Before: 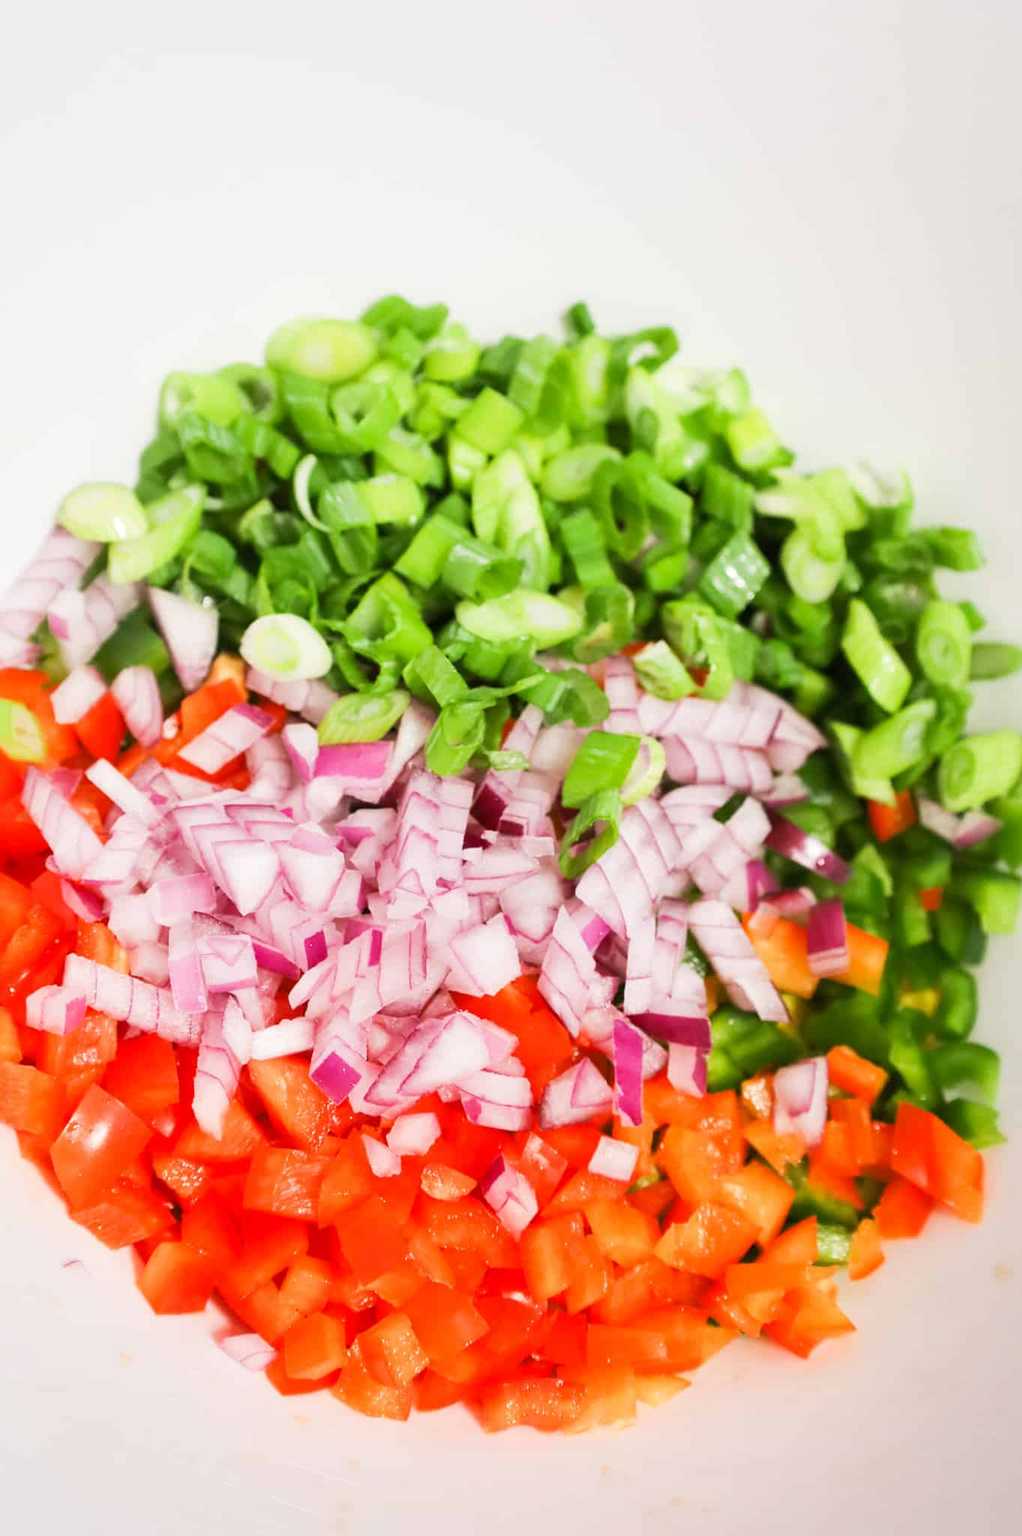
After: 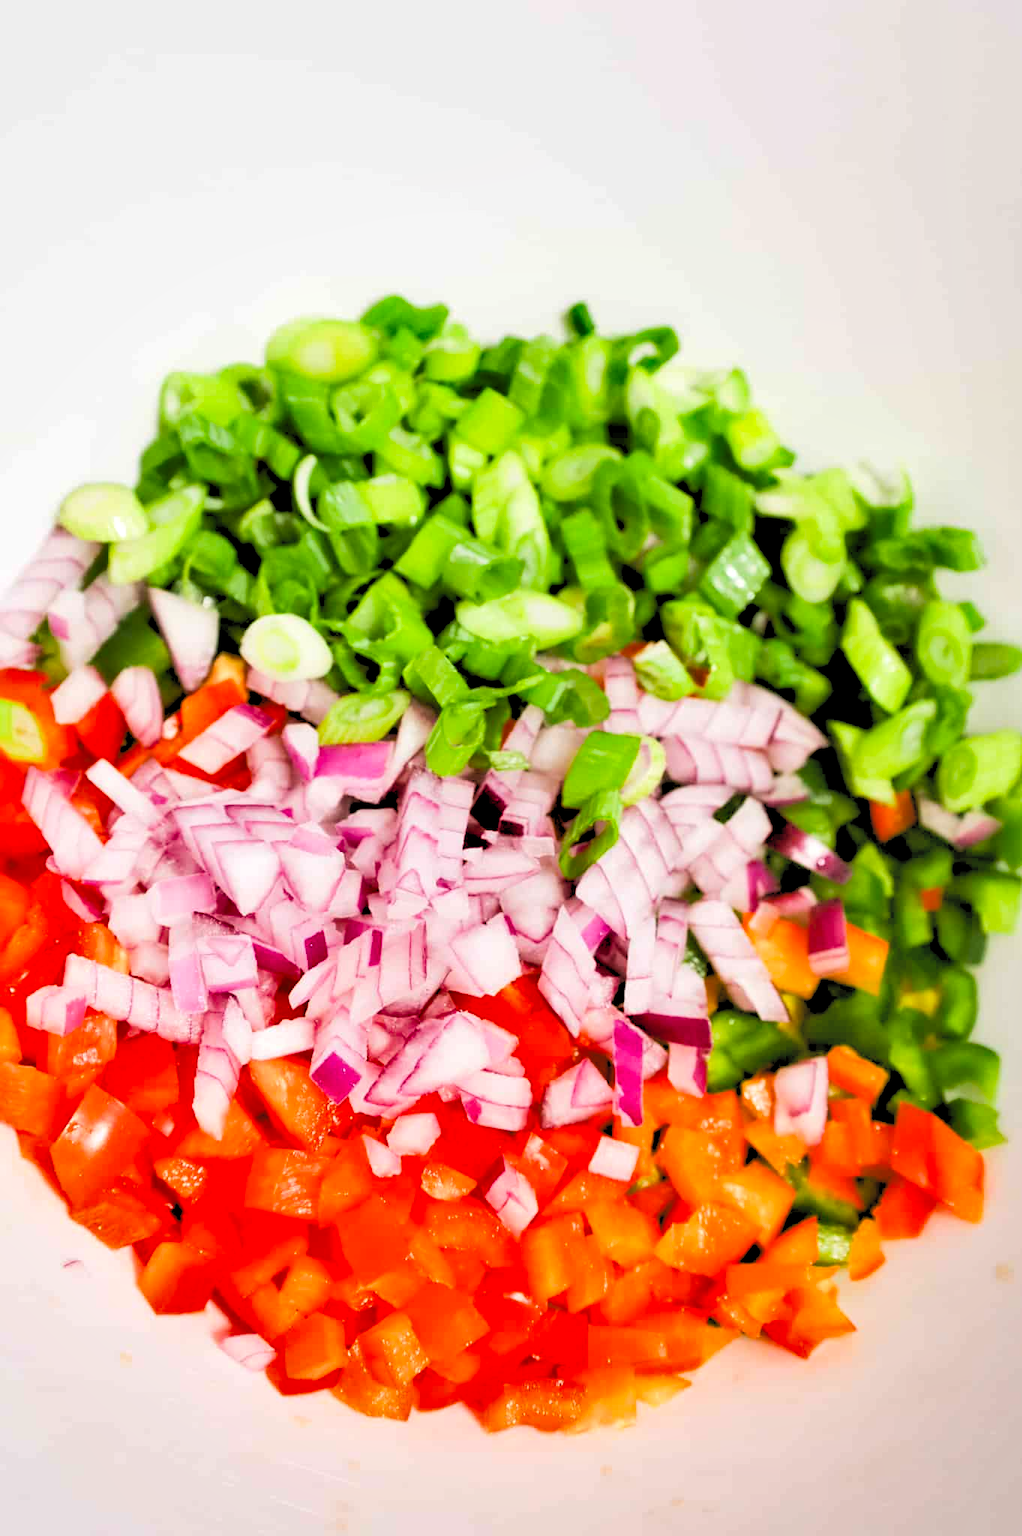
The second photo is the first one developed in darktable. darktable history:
contrast brightness saturation: brightness 0.13
rgb levels: levels [[0.029, 0.461, 0.922], [0, 0.5, 1], [0, 0.5, 1]]
shadows and highlights: low approximation 0.01, soften with gaussian
color balance rgb: linear chroma grading › shadows -8%, linear chroma grading › global chroma 10%, perceptual saturation grading › global saturation 2%, perceptual saturation grading › highlights -2%, perceptual saturation grading › mid-tones 4%, perceptual saturation grading › shadows 8%, perceptual brilliance grading › global brilliance 2%, perceptual brilliance grading › highlights -4%, global vibrance 16%, saturation formula JzAzBz (2021)
